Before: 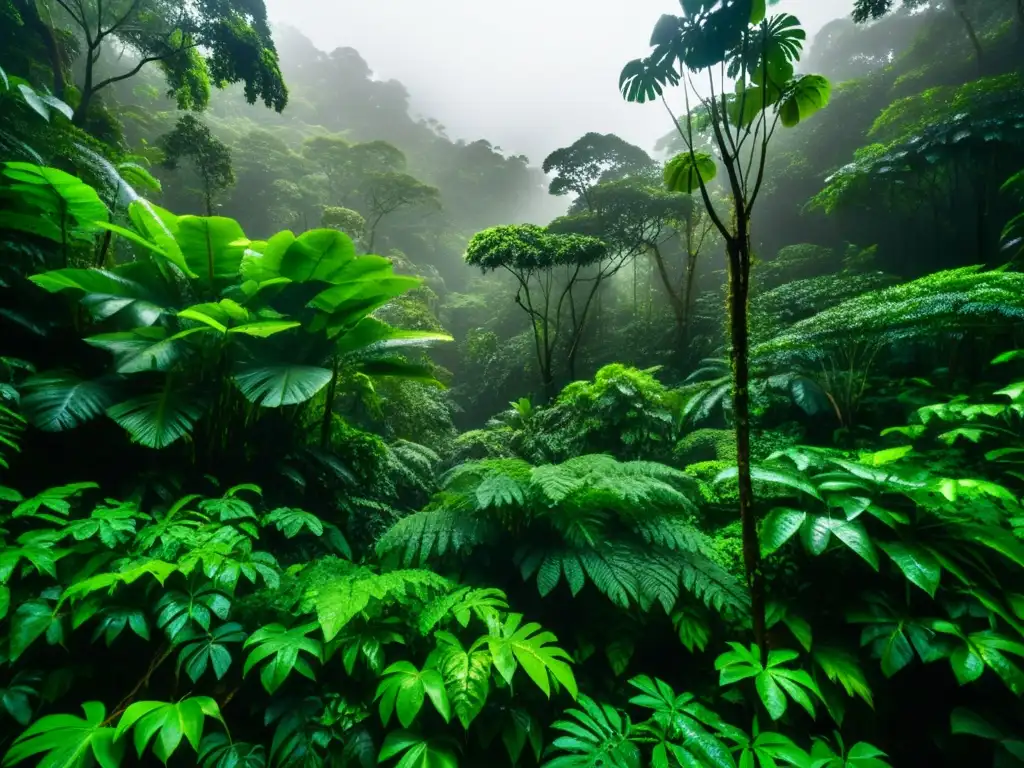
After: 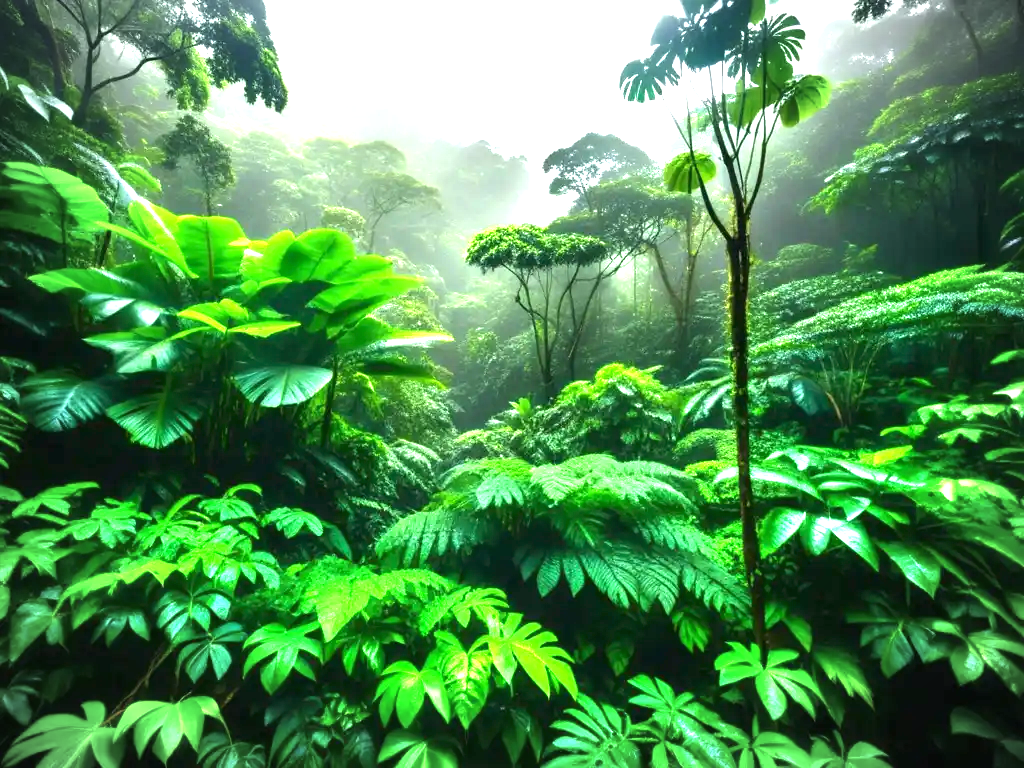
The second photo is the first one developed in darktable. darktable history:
exposure: black level correction 0, exposure 1.742 EV, compensate highlight preservation false
vignetting: fall-off radius 59.9%, automatic ratio true
